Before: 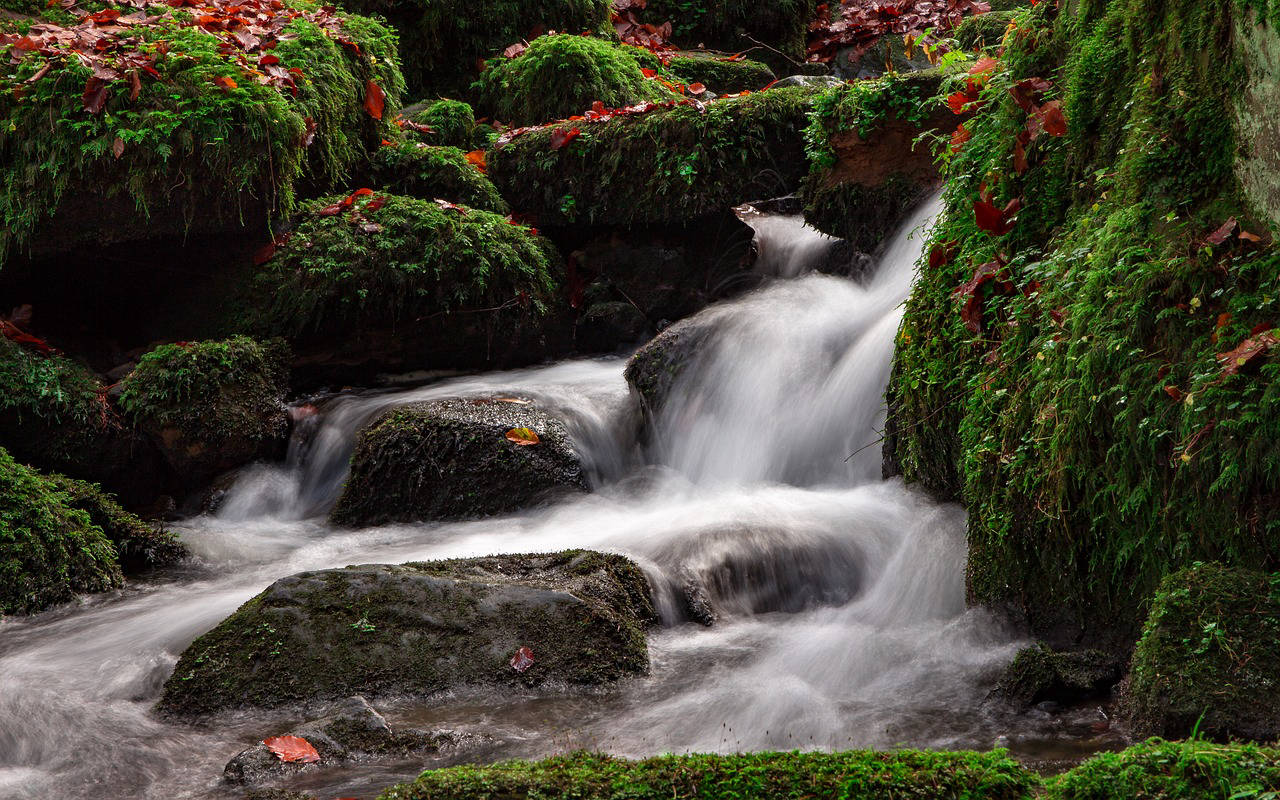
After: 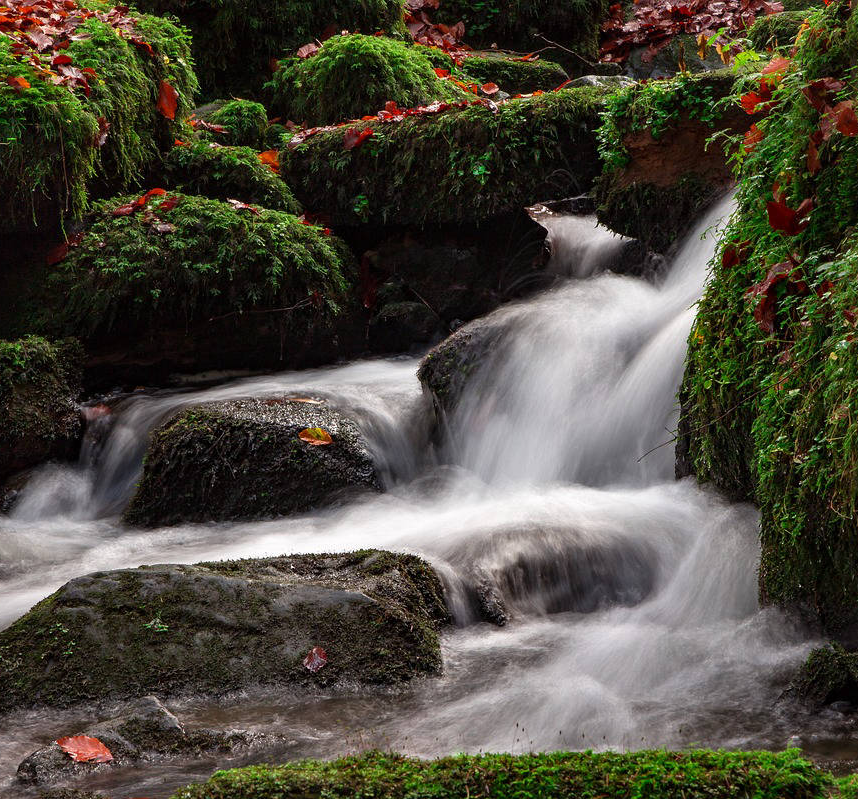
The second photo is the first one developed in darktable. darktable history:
crop and rotate: left 16.237%, right 16.725%
